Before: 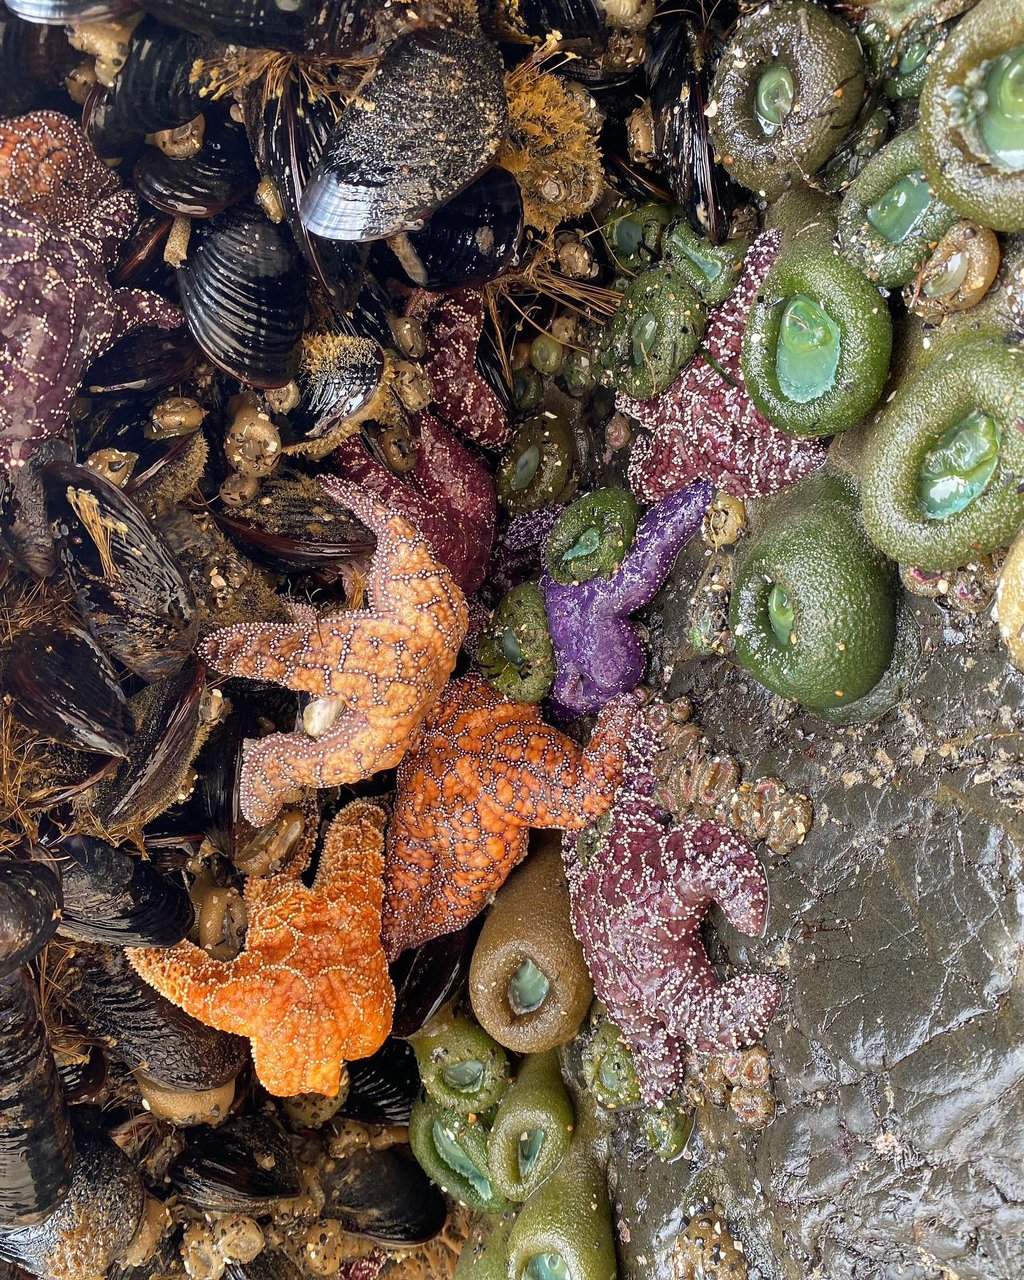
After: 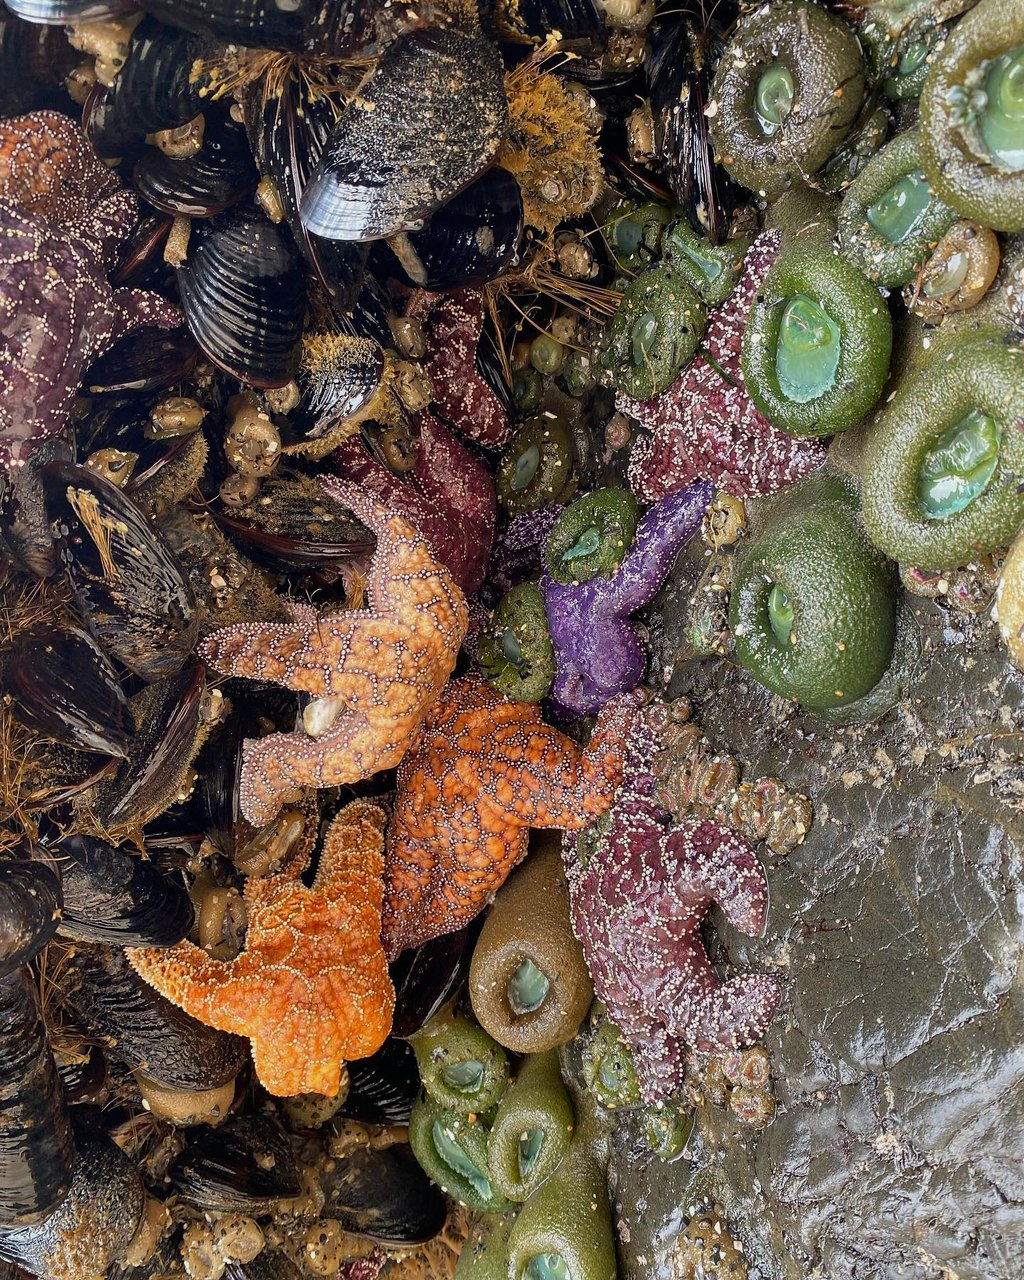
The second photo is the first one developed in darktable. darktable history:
exposure: exposure -0.216 EV, compensate exposure bias true, compensate highlight preservation false
